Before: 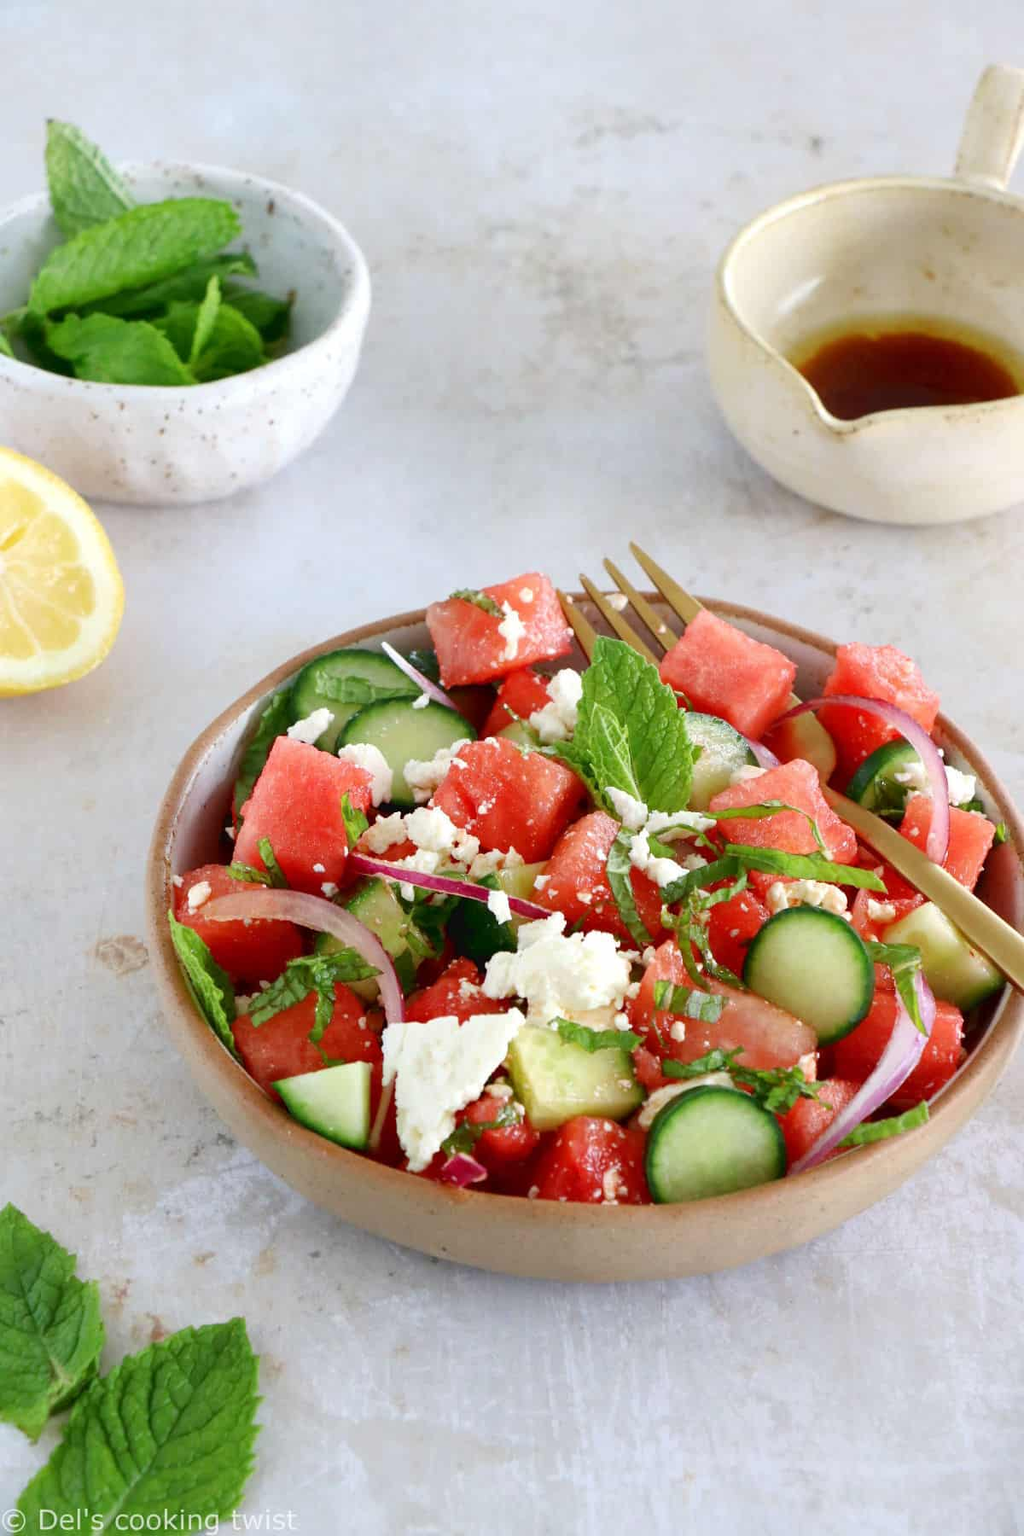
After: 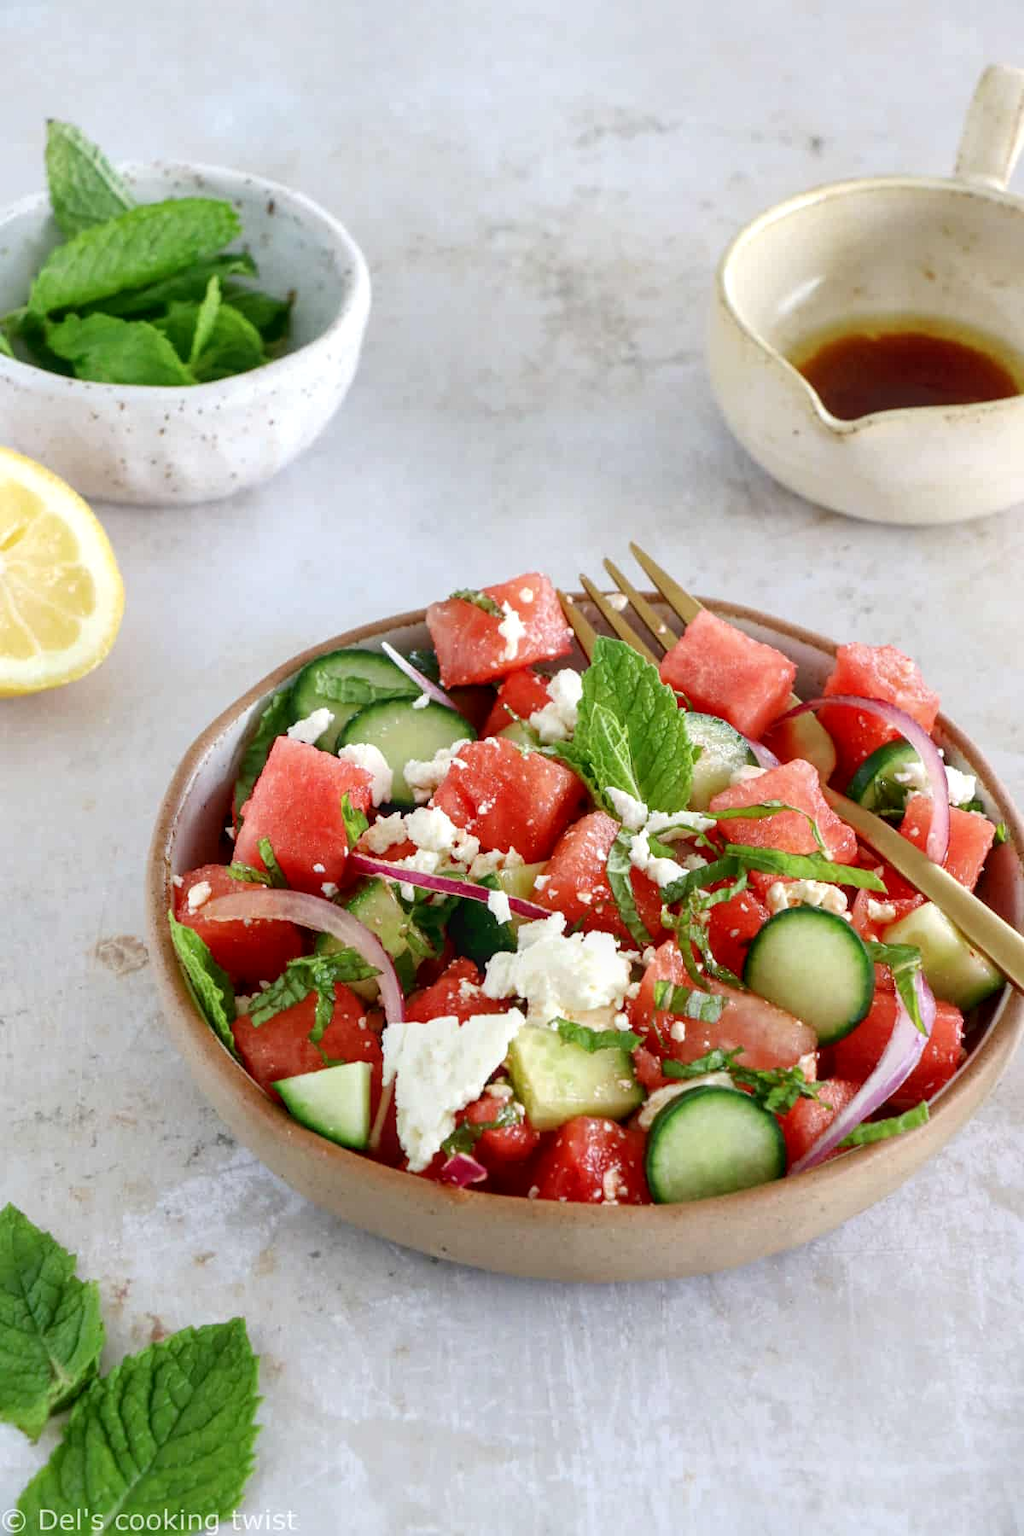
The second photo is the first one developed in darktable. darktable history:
local contrast: on, module defaults
contrast brightness saturation: saturation -0.04
